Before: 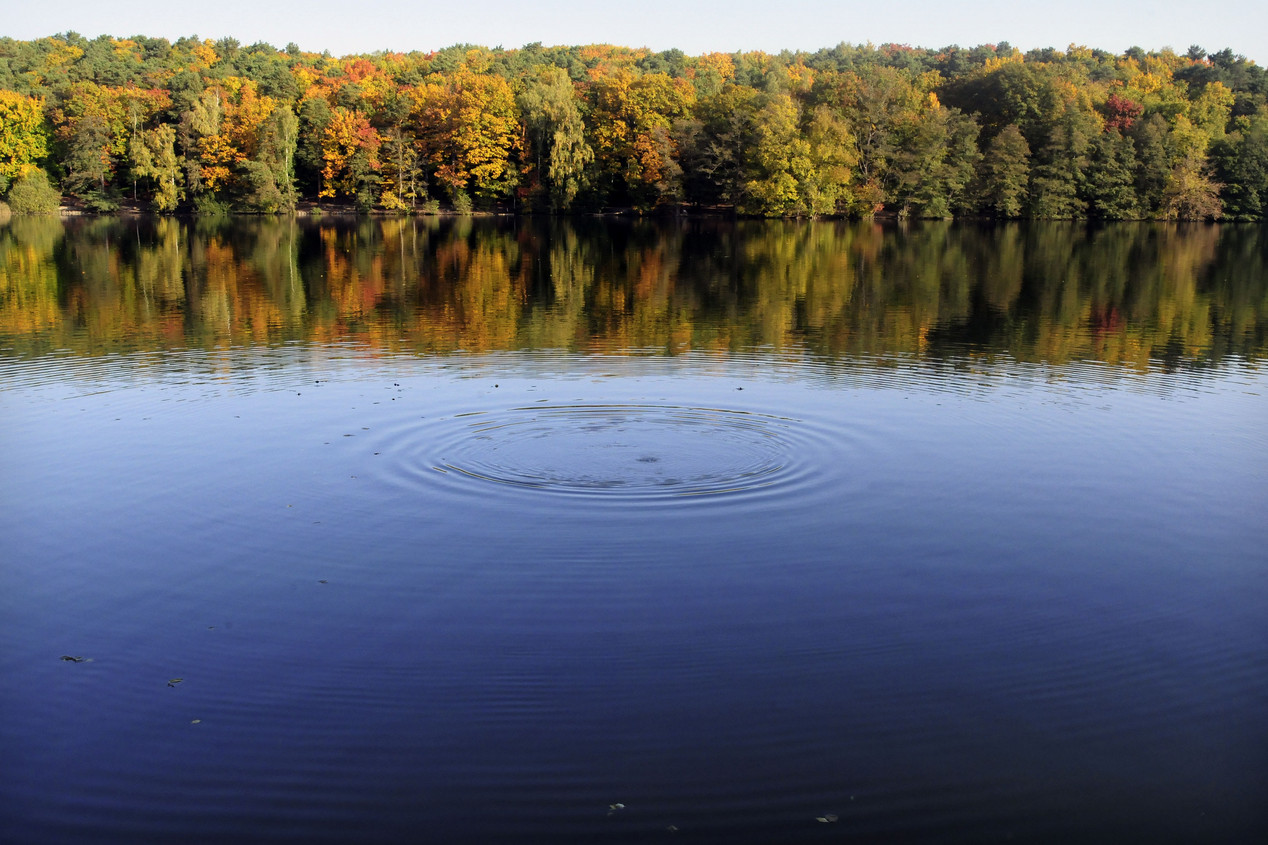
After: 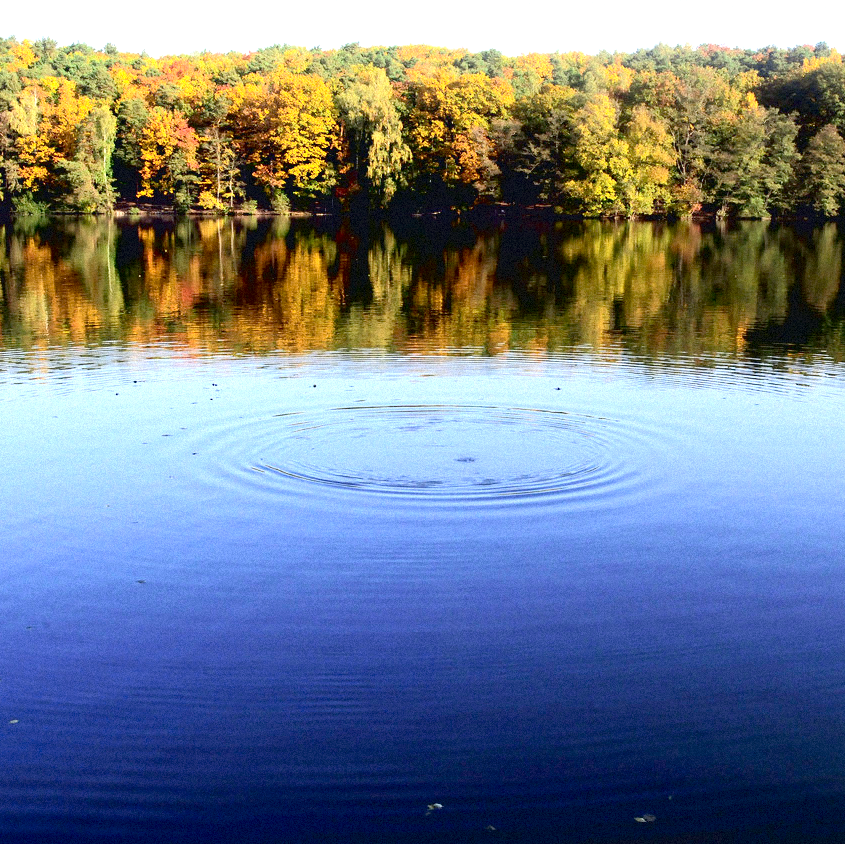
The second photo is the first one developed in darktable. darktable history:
white balance: red 0.983, blue 1.036
exposure: black level correction 0.011, exposure 1.088 EV, compensate exposure bias true, compensate highlight preservation false
crop and rotate: left 14.385%, right 18.948%
grain: mid-tones bias 0%
tone curve: curves: ch0 [(0, 0.045) (0.155, 0.169) (0.46, 0.466) (0.751, 0.788) (1, 0.961)]; ch1 [(0, 0) (0.43, 0.408) (0.472, 0.469) (0.505, 0.503) (0.553, 0.563) (0.592, 0.581) (0.631, 0.625) (1, 1)]; ch2 [(0, 0) (0.505, 0.495) (0.55, 0.557) (0.583, 0.573) (1, 1)], color space Lab, independent channels, preserve colors none
